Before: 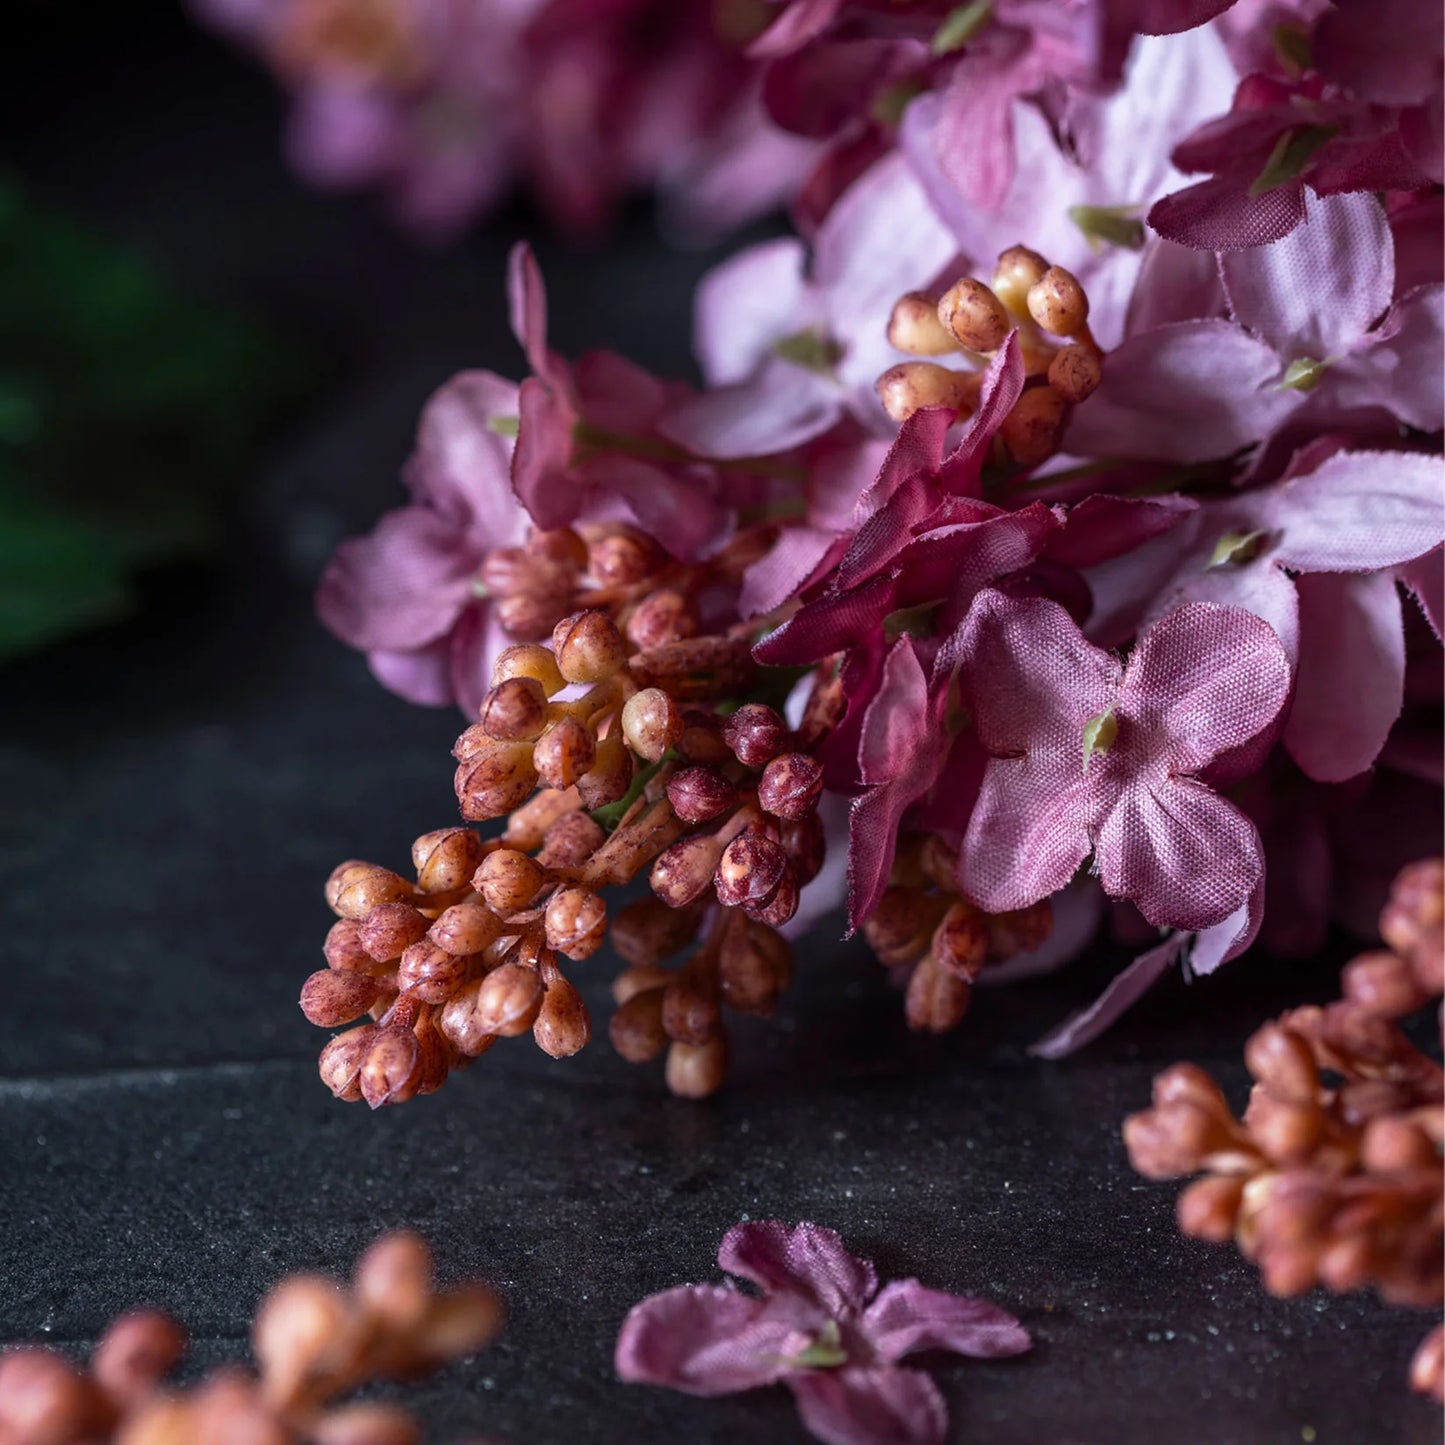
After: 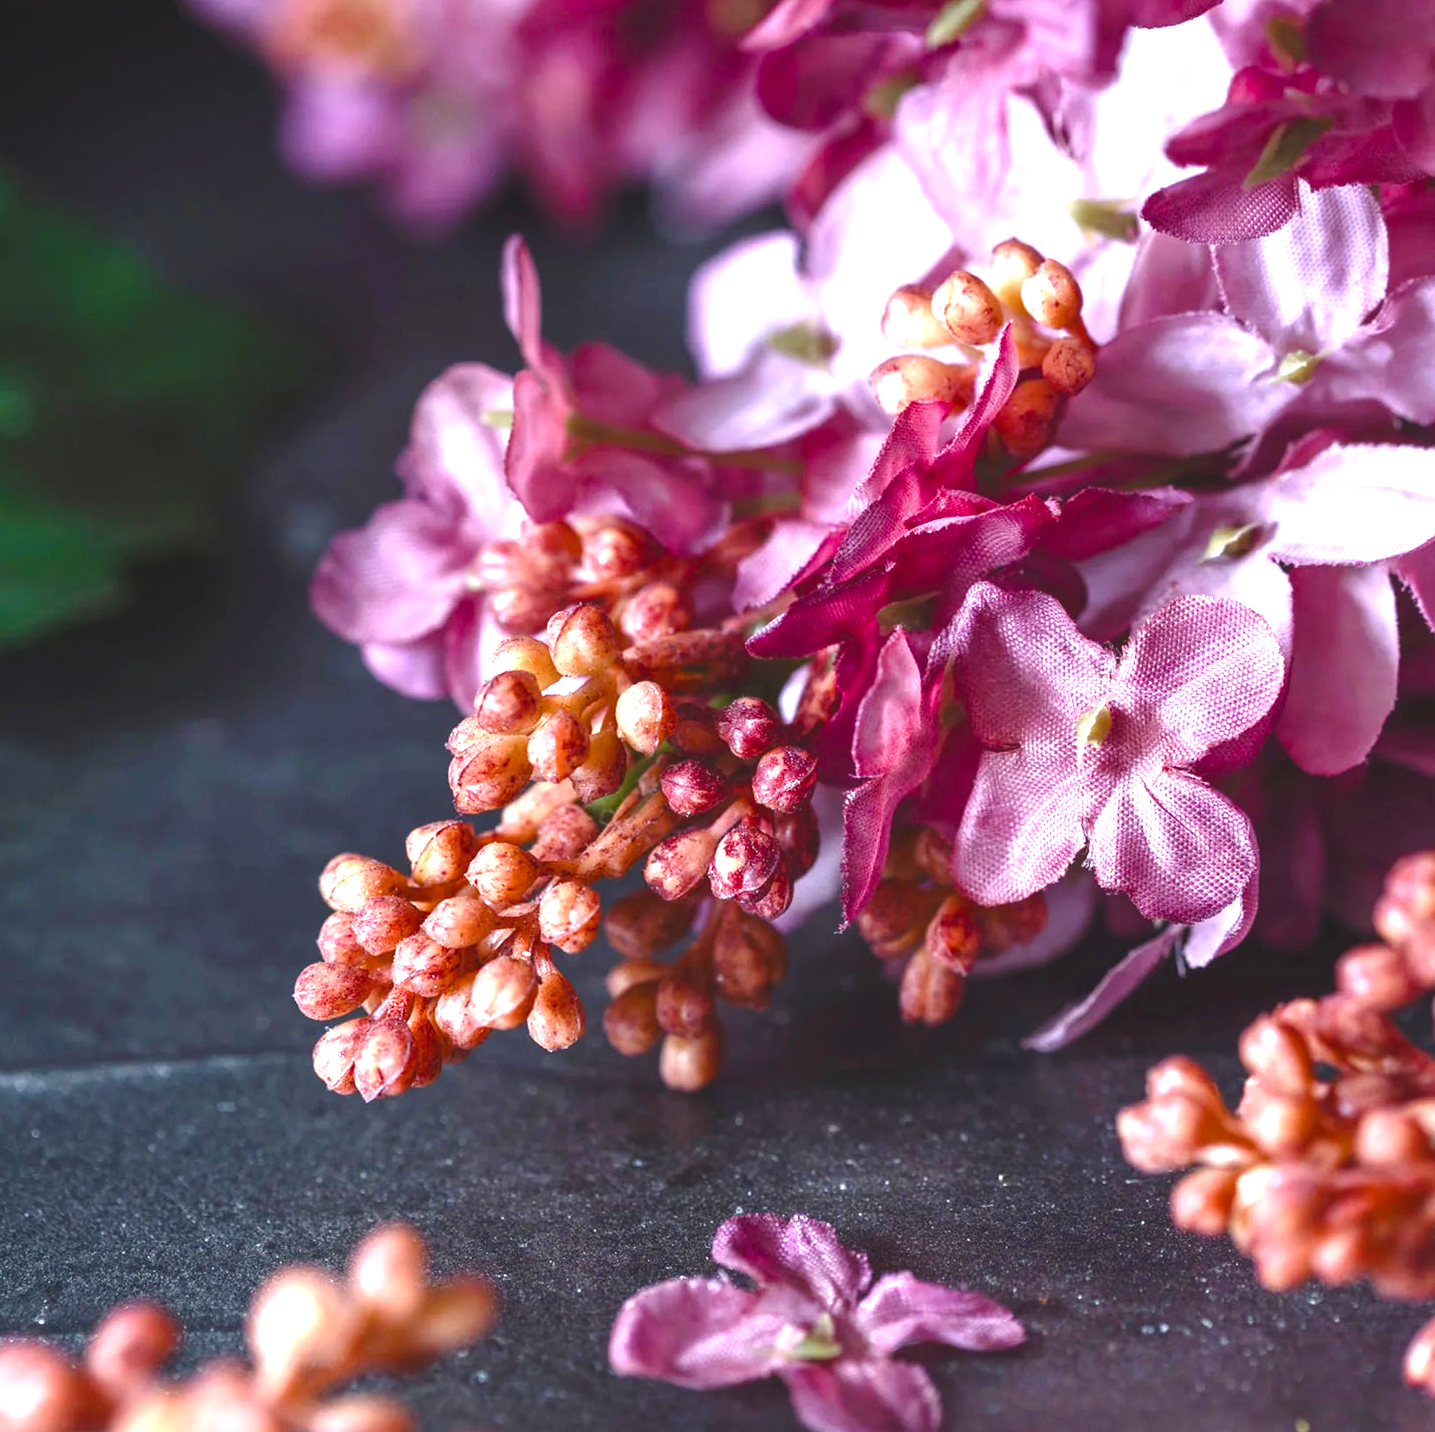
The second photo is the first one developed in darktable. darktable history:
color balance rgb: perceptual saturation grading › global saturation 20%, perceptual saturation grading › highlights -50%, perceptual saturation grading › shadows 30%, perceptual brilliance grading › global brilliance 10%, perceptual brilliance grading › shadows 15%
crop: left 0.434%, top 0.485%, right 0.244%, bottom 0.386%
exposure: black level correction -0.005, exposure 1 EV, compensate highlight preservation false
